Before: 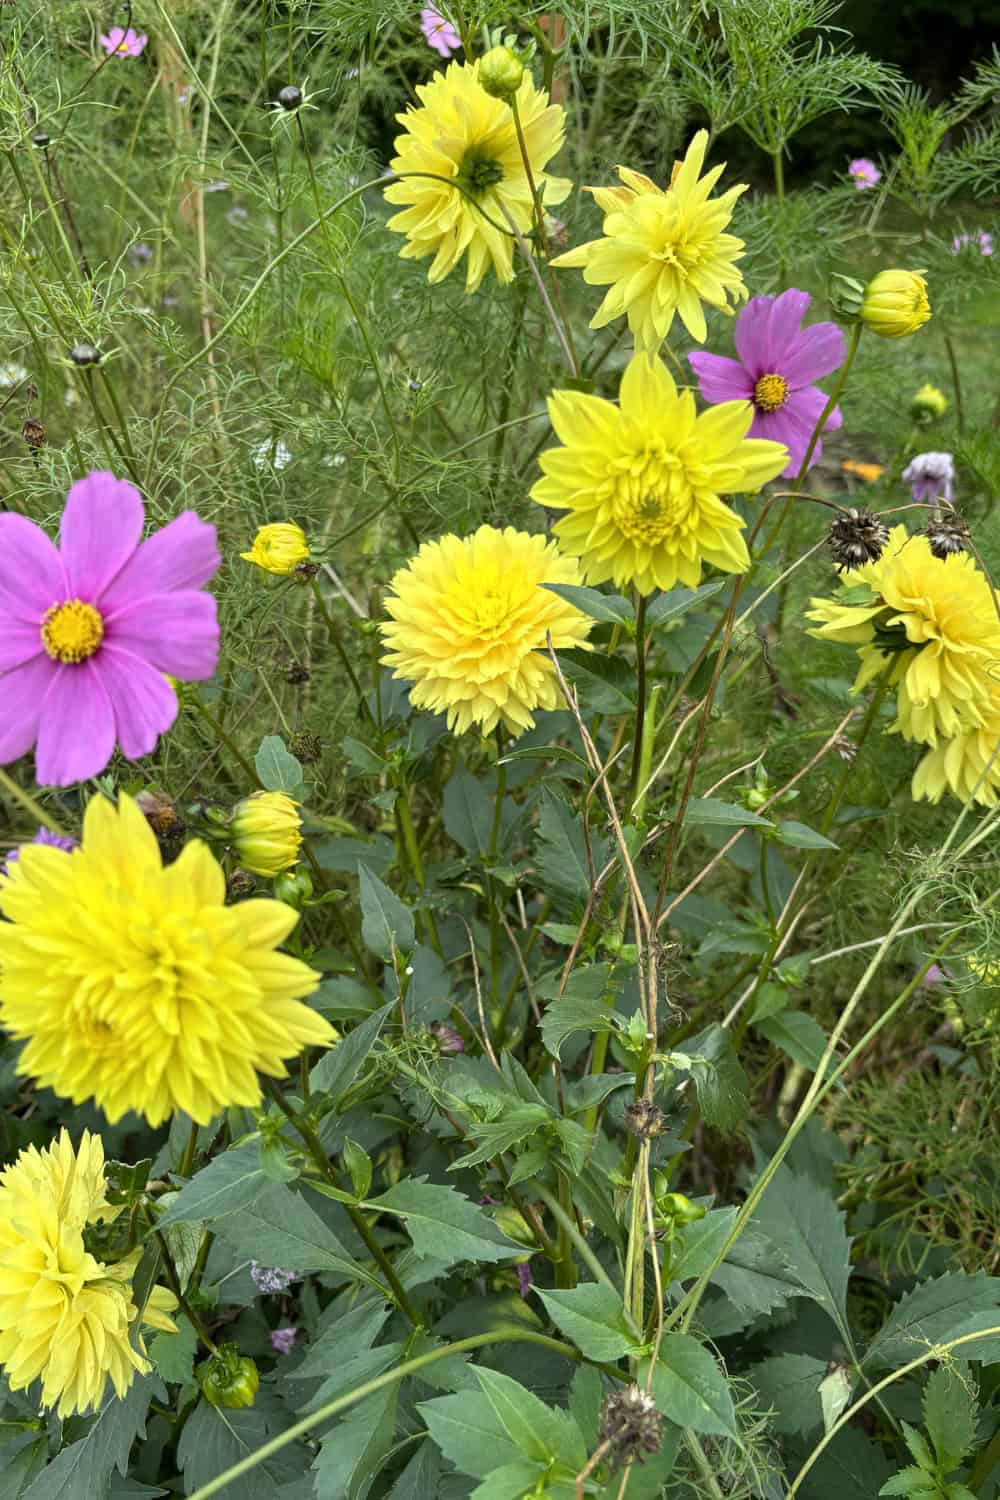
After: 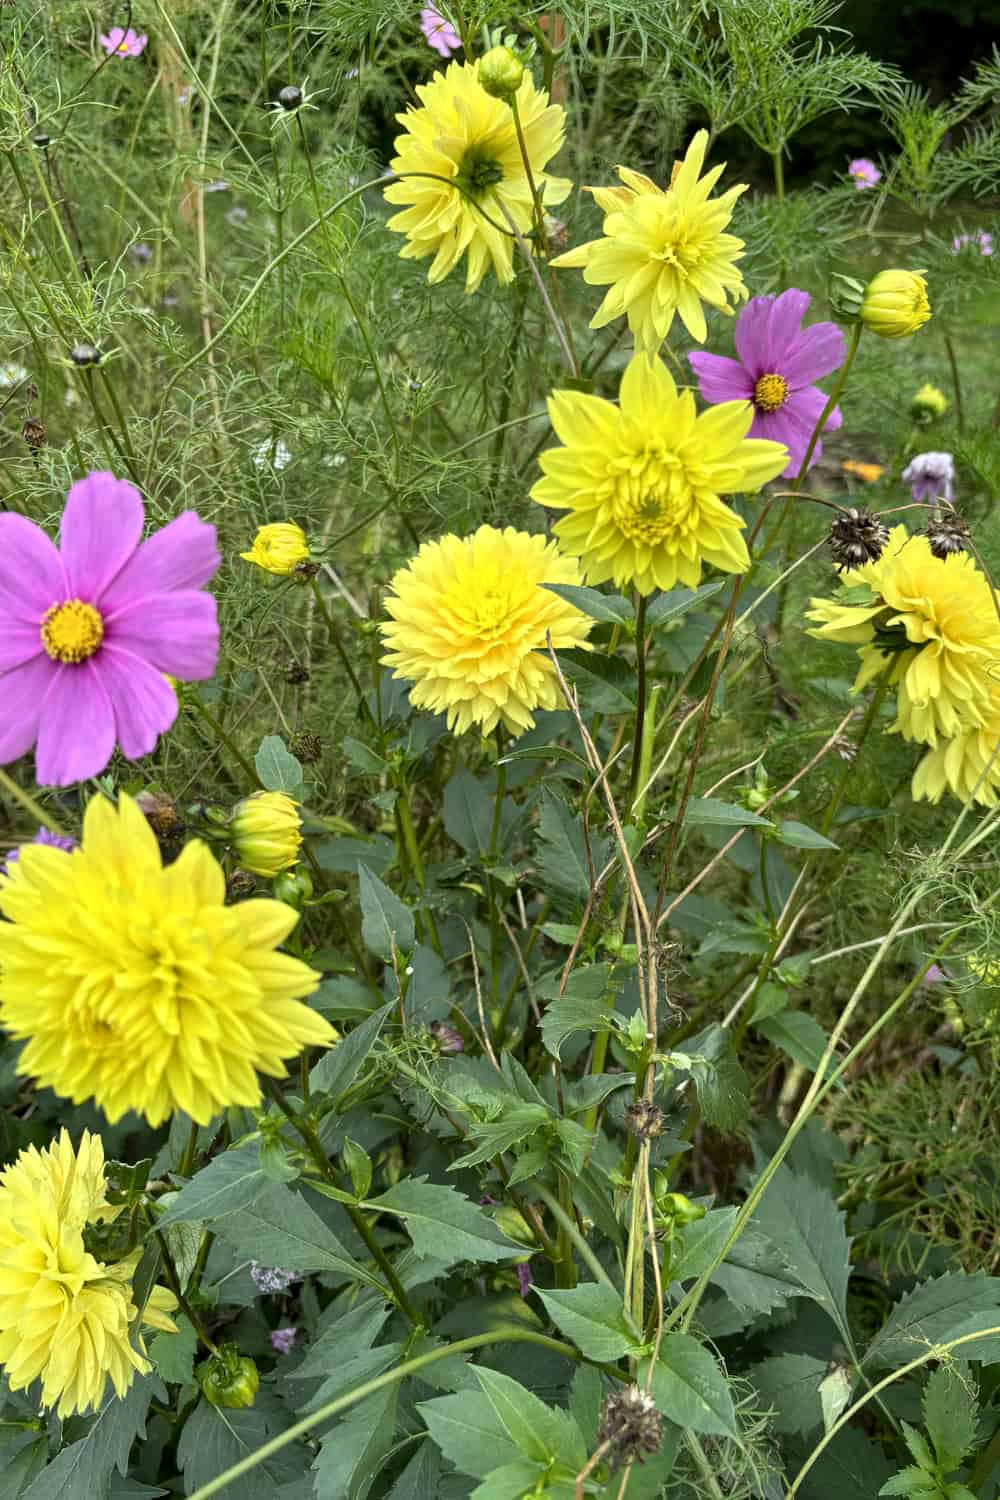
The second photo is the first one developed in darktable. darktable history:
local contrast: mode bilateral grid, contrast 21, coarseness 49, detail 119%, midtone range 0.2
tone equalizer: on, module defaults
